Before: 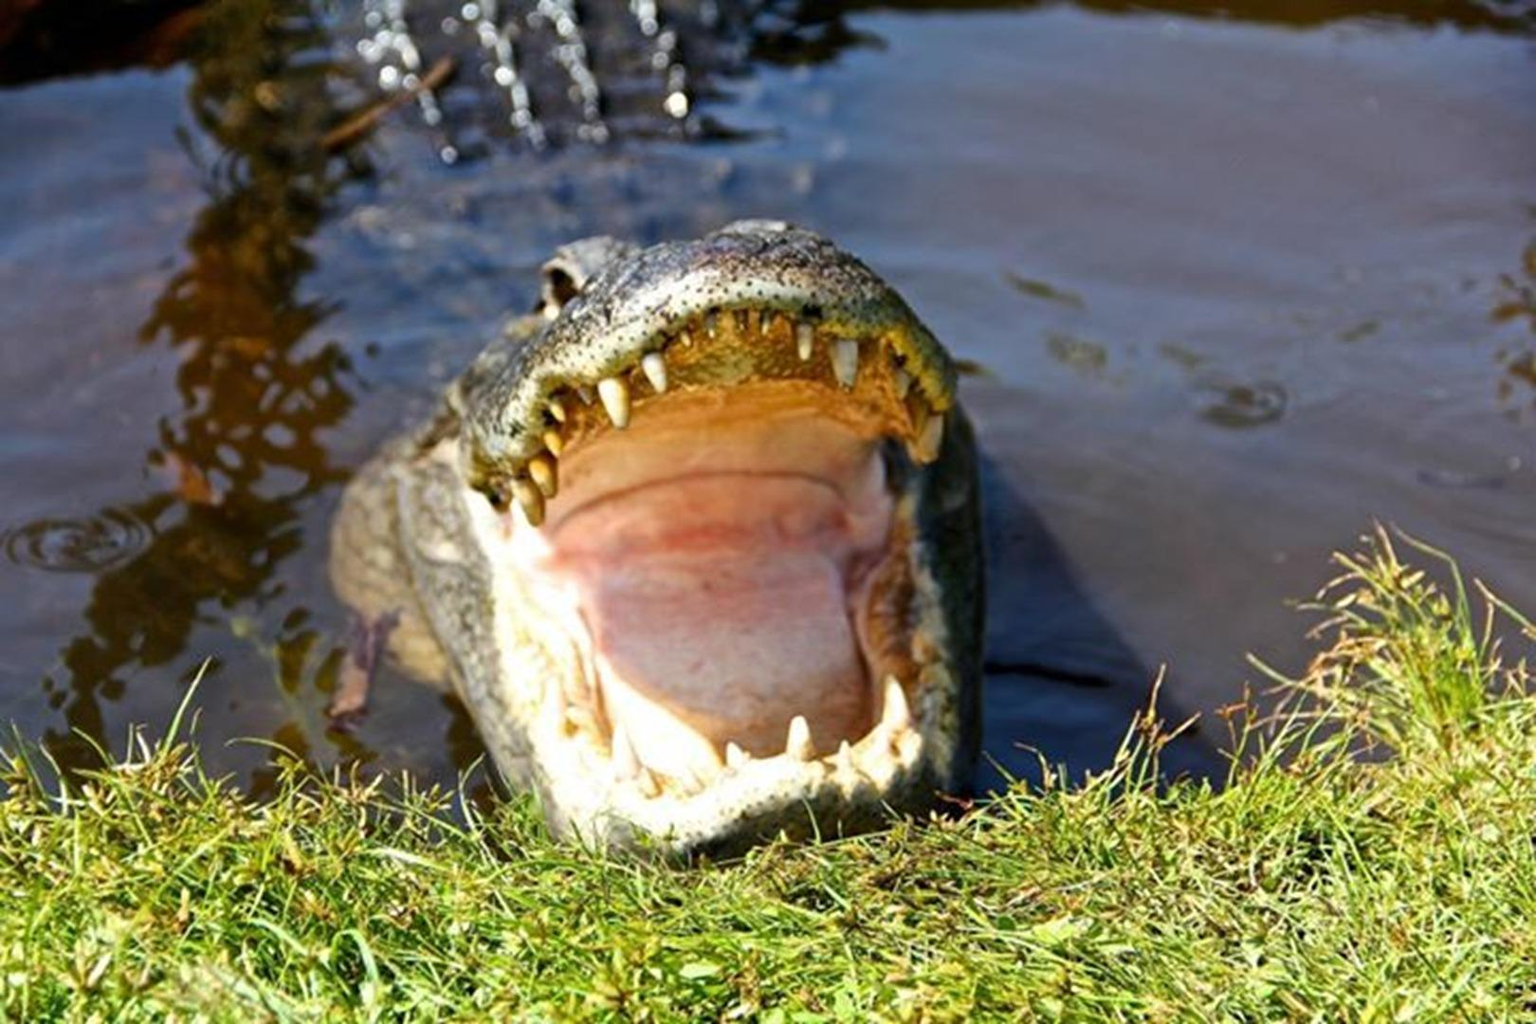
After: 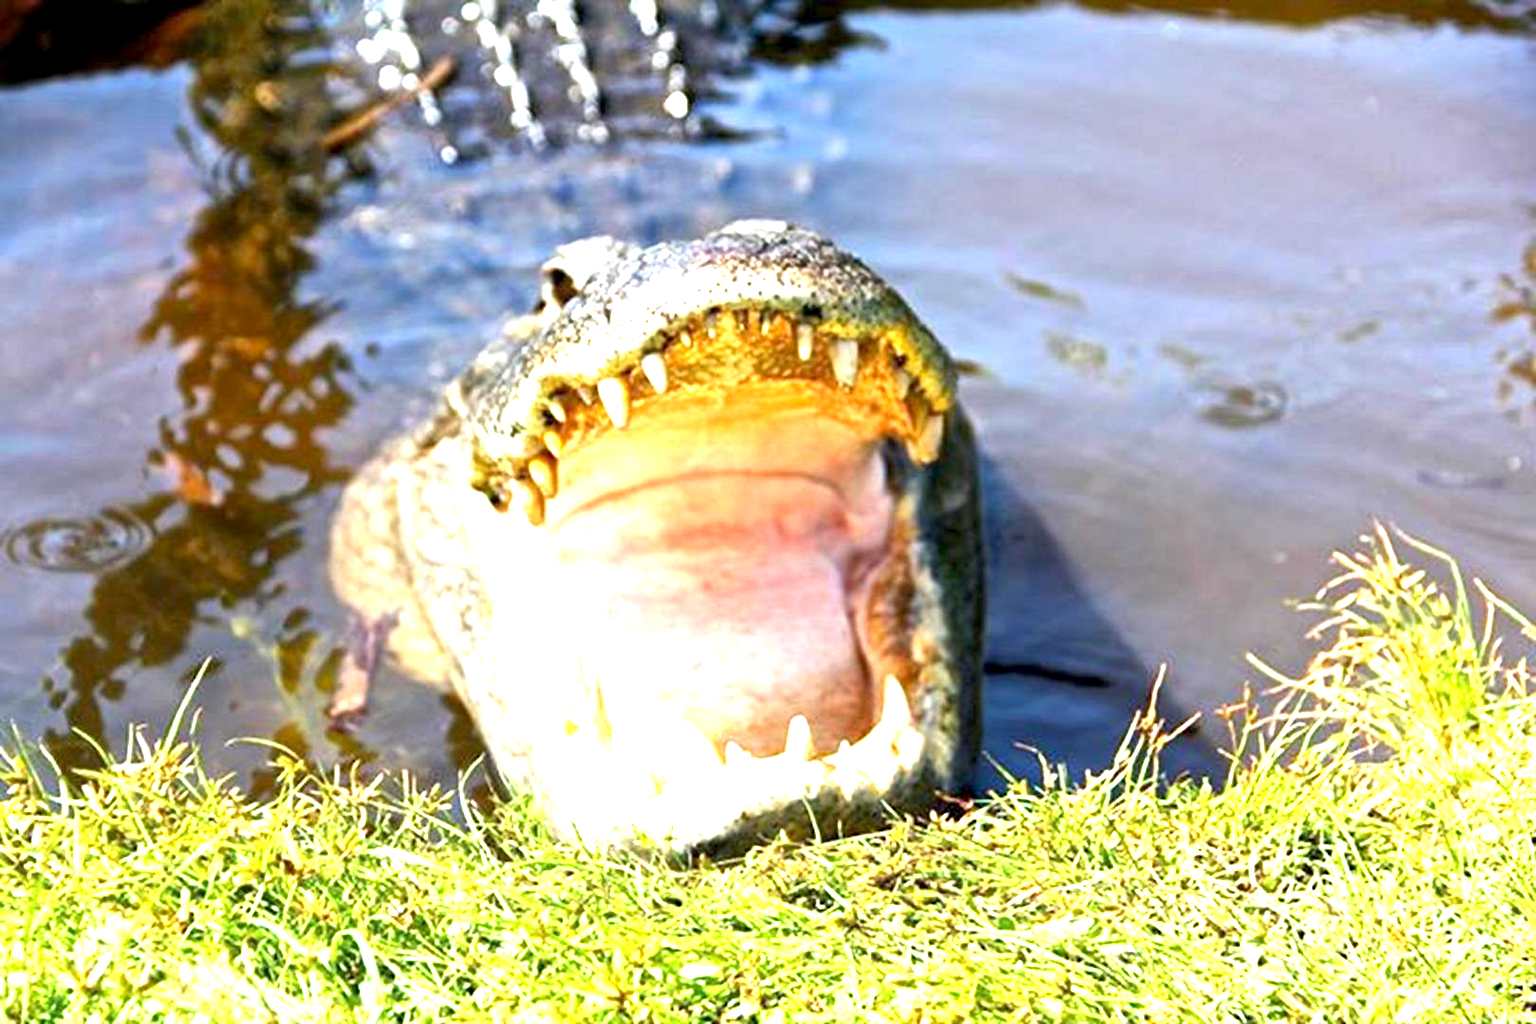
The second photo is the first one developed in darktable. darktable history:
exposure: black level correction 0.001, exposure 1.834 EV, compensate highlight preservation false
